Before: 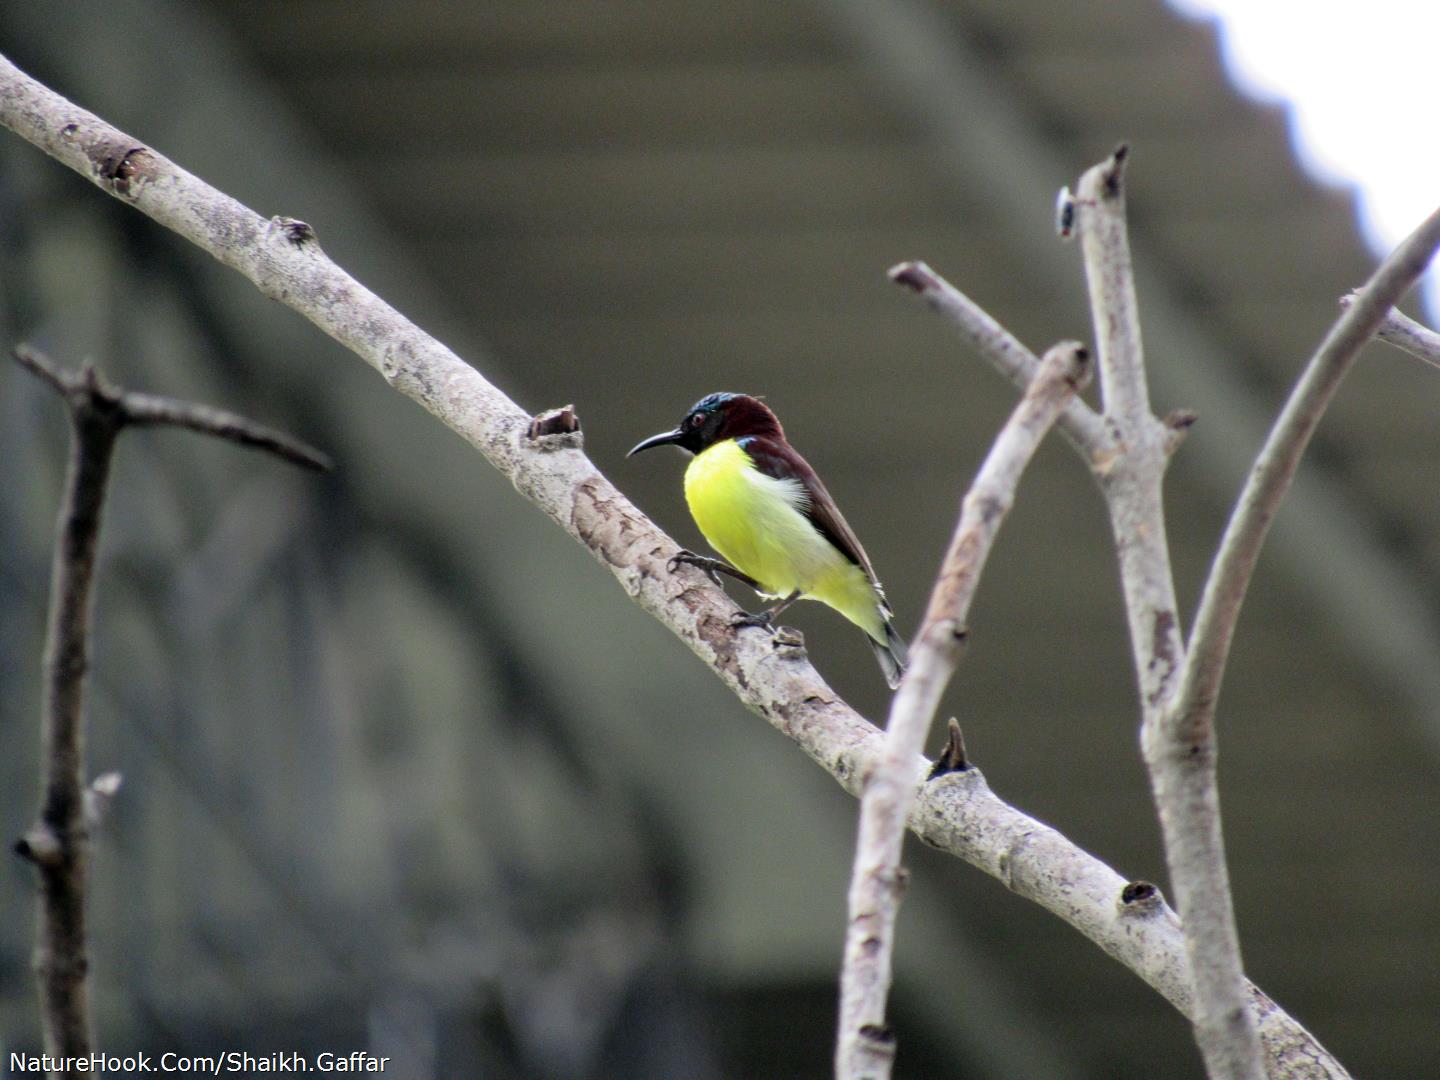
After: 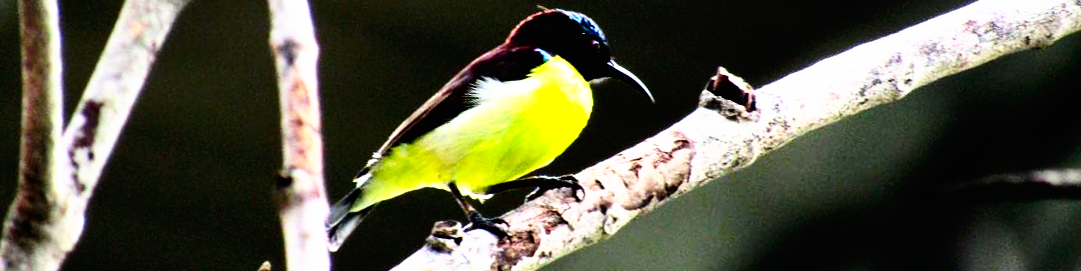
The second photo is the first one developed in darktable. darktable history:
shadows and highlights: shadows 37.27, highlights -28.18, soften with gaussian
contrast brightness saturation: contrast 0.4, brightness 0.1, saturation 0.21
tone curve: curves: ch0 [(0, 0) (0.003, 0.008) (0.011, 0.008) (0.025, 0.008) (0.044, 0.008) (0.069, 0.006) (0.1, 0.006) (0.136, 0.006) (0.177, 0.008) (0.224, 0.012) (0.277, 0.026) (0.335, 0.083) (0.399, 0.165) (0.468, 0.292) (0.543, 0.416) (0.623, 0.535) (0.709, 0.692) (0.801, 0.853) (0.898, 0.981) (1, 1)], preserve colors none
crop and rotate: angle 16.12°, top 30.835%, bottom 35.653%
color balance rgb: perceptual saturation grading › global saturation 35%, perceptual saturation grading › highlights -25%, perceptual saturation grading › shadows 50%
exposure: black level correction -0.015, compensate highlight preservation false
